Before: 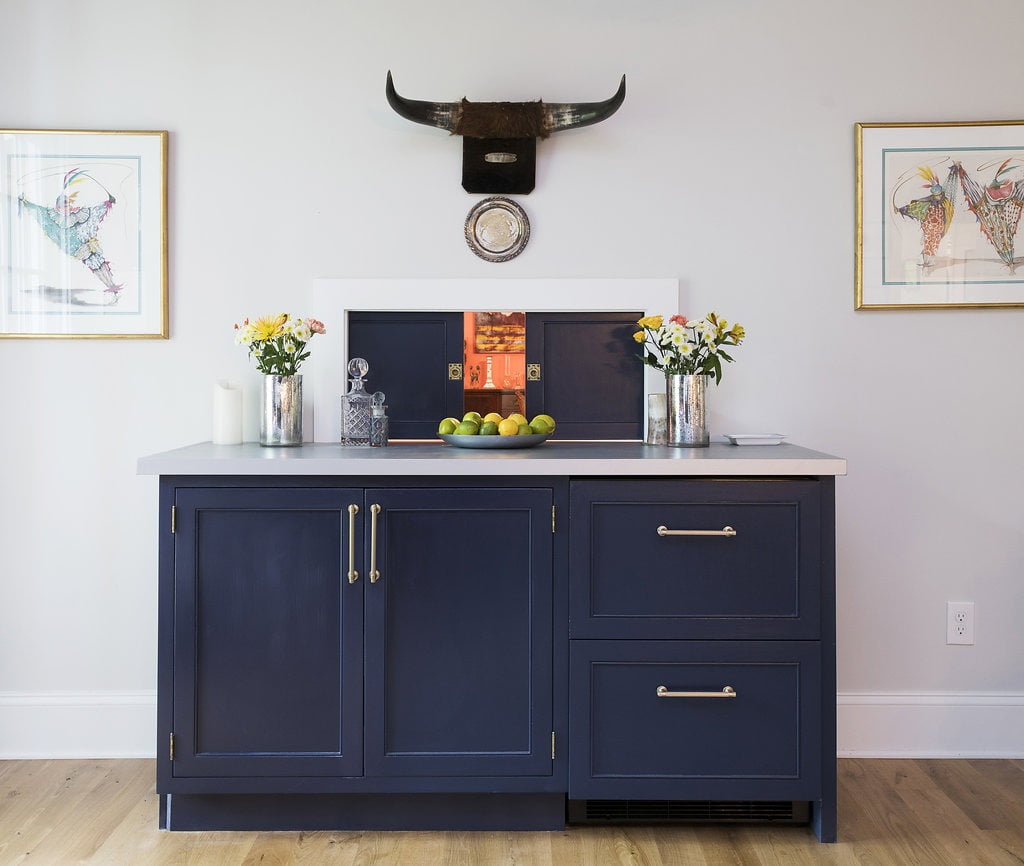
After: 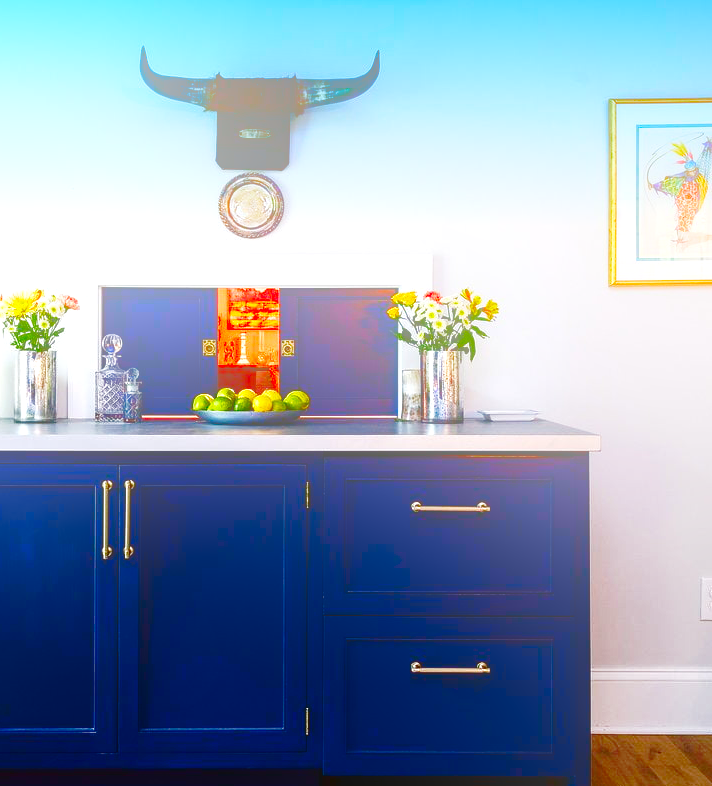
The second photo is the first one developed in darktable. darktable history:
local contrast: on, module defaults
crop and rotate: left 24.034%, top 2.838%, right 6.406%, bottom 6.299%
white balance: red 1, blue 1
exposure: black level correction 0.001, exposure 0.675 EV, compensate highlight preservation false
graduated density: density 2.02 EV, hardness 44%, rotation 0.374°, offset 8.21, hue 208.8°, saturation 97%
bloom: size 38%, threshold 95%, strength 30%
base curve: curves: ch0 [(0, 0) (0.032, 0.025) (0.121, 0.166) (0.206, 0.329) (0.605, 0.79) (1, 1)], preserve colors none
contrast brightness saturation: brightness -1, saturation 1
